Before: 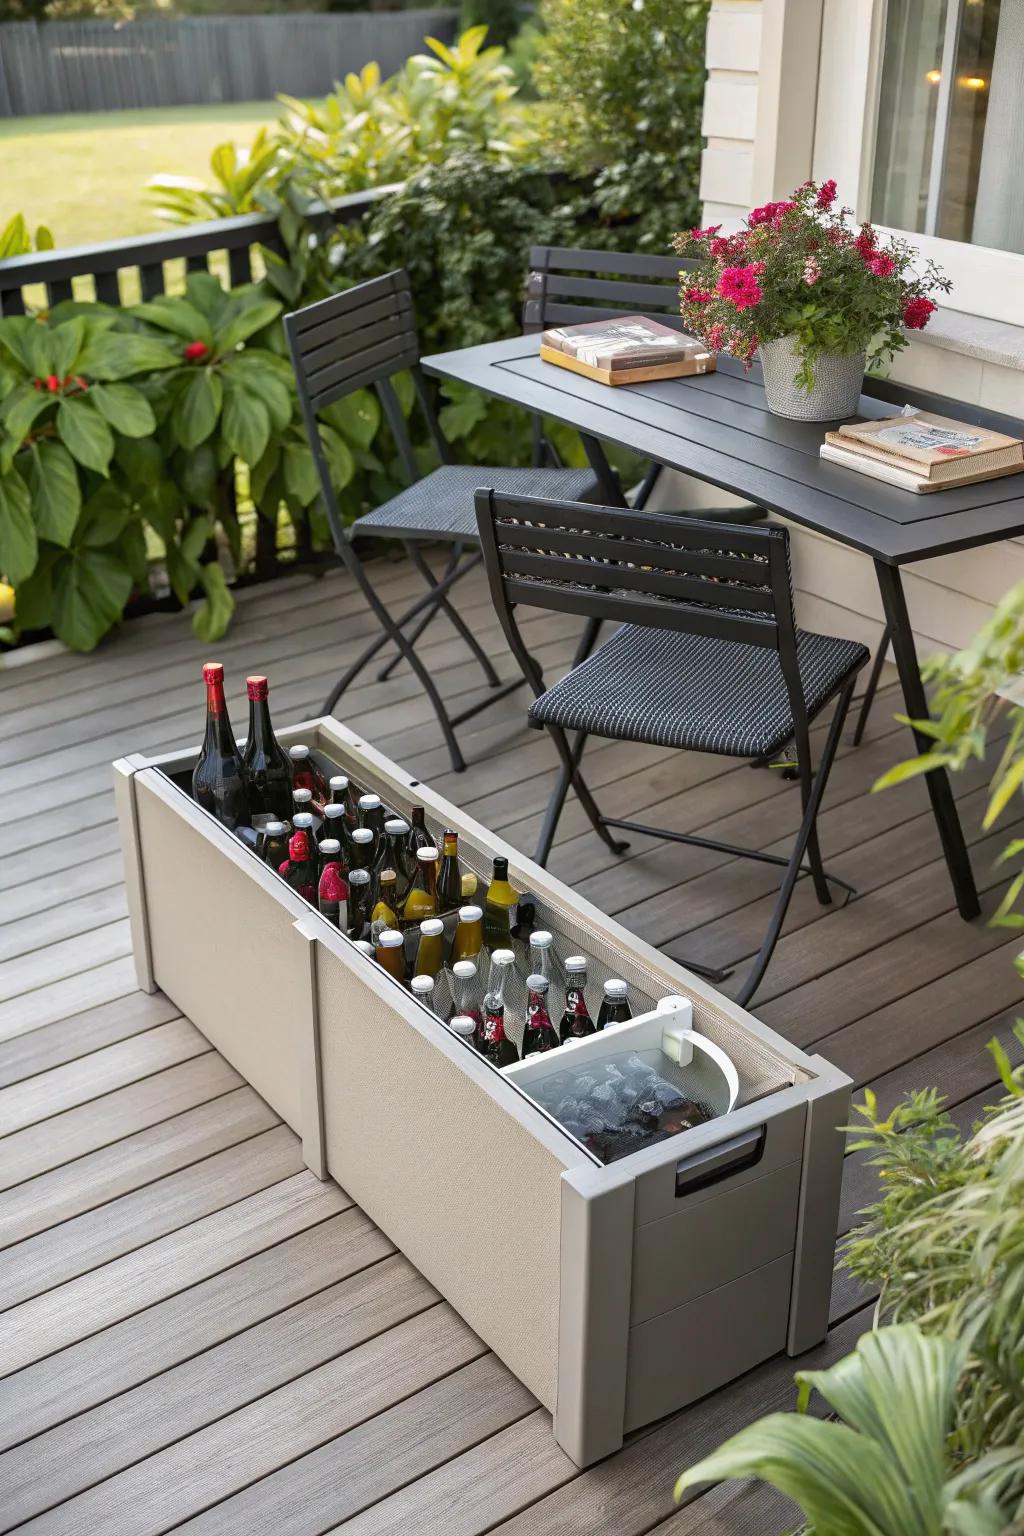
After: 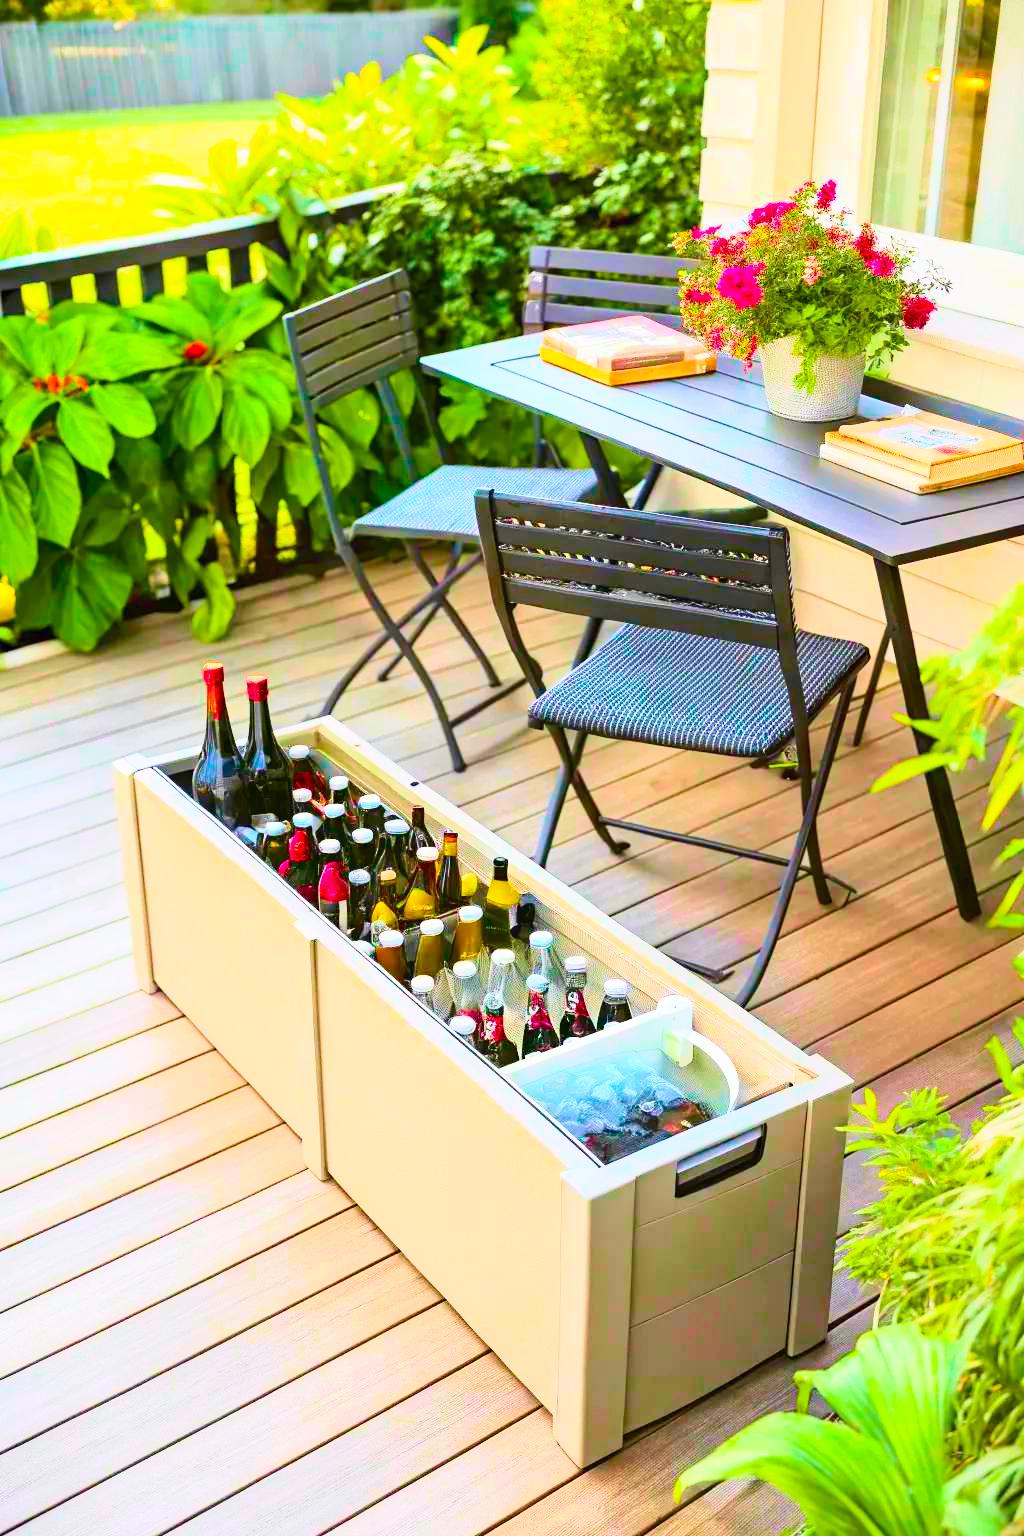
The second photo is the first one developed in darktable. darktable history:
color balance rgb: linear chroma grading › shadows 9.887%, linear chroma grading › highlights 9.567%, linear chroma grading › global chroma 14.565%, linear chroma grading › mid-tones 14.875%, perceptual saturation grading › global saturation 37.257%, perceptual saturation grading › shadows 35.924%, global vibrance 50.659%
velvia: on, module defaults
exposure: black level correction 0, exposure 1.001 EV, compensate highlight preservation false
tone curve: curves: ch0 [(0, 0) (0.051, 0.03) (0.096, 0.071) (0.251, 0.234) (0.461, 0.515) (0.605, 0.692) (0.761, 0.824) (0.881, 0.907) (1, 0.984)]; ch1 [(0, 0) (0.1, 0.038) (0.318, 0.243) (0.399, 0.351) (0.478, 0.469) (0.499, 0.499) (0.534, 0.541) (0.567, 0.592) (0.601, 0.629) (0.666, 0.7) (1, 1)]; ch2 [(0, 0) (0.453, 0.45) (0.479, 0.483) (0.504, 0.499) (0.52, 0.519) (0.541, 0.559) (0.601, 0.622) (0.824, 0.815) (1, 1)], color space Lab, independent channels
base curve: curves: ch0 [(0, 0) (0.088, 0.125) (0.176, 0.251) (0.354, 0.501) (0.613, 0.749) (1, 0.877)]
